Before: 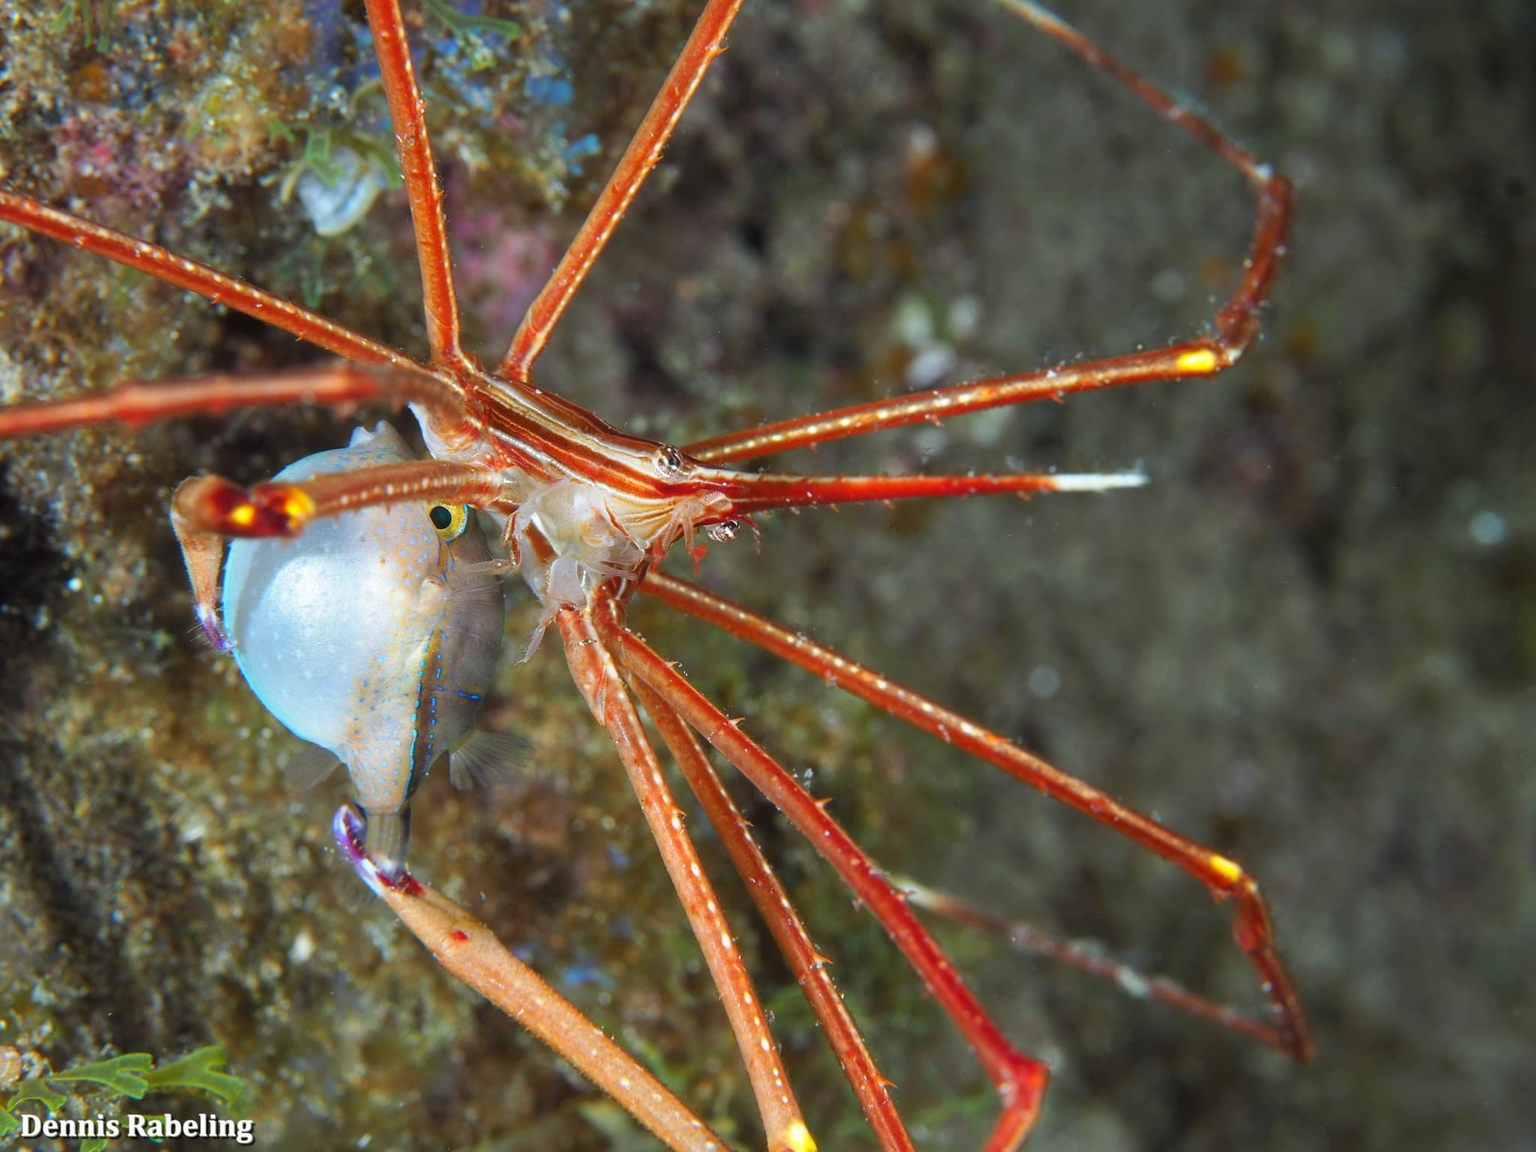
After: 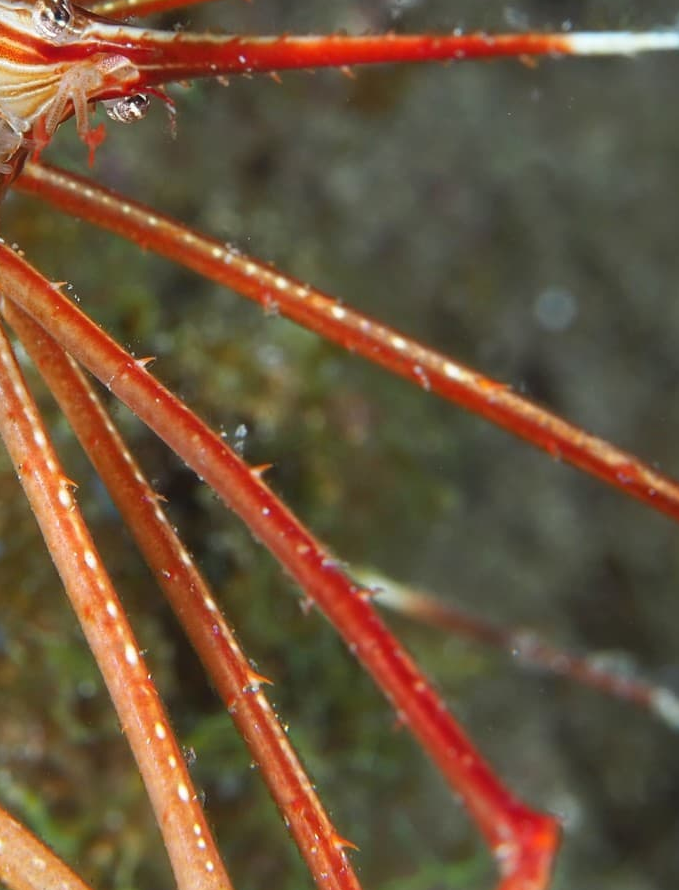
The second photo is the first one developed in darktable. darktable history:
crop: left 40.875%, top 39.105%, right 25.932%, bottom 2.91%
